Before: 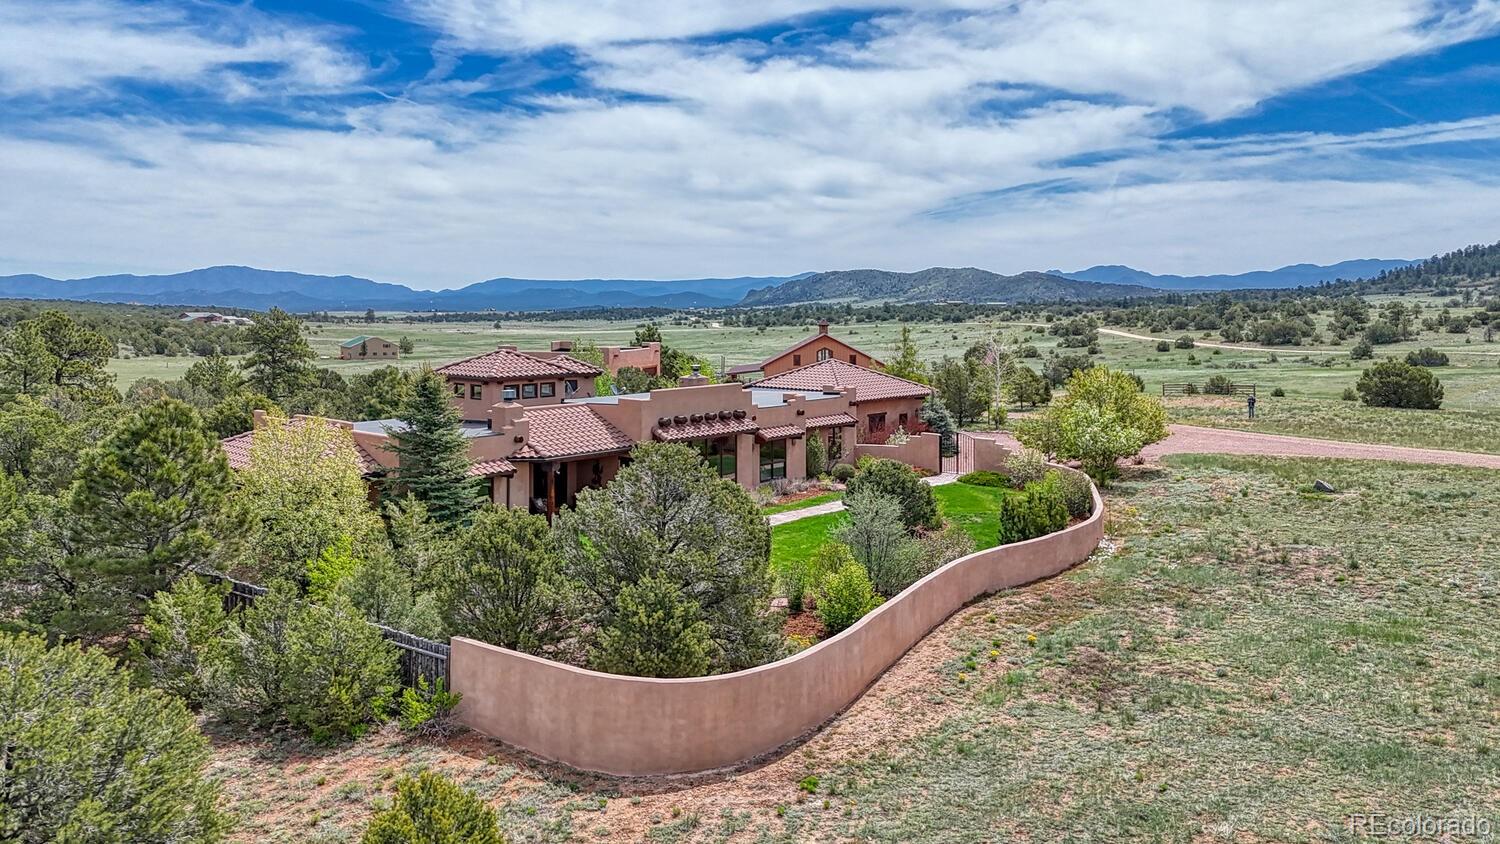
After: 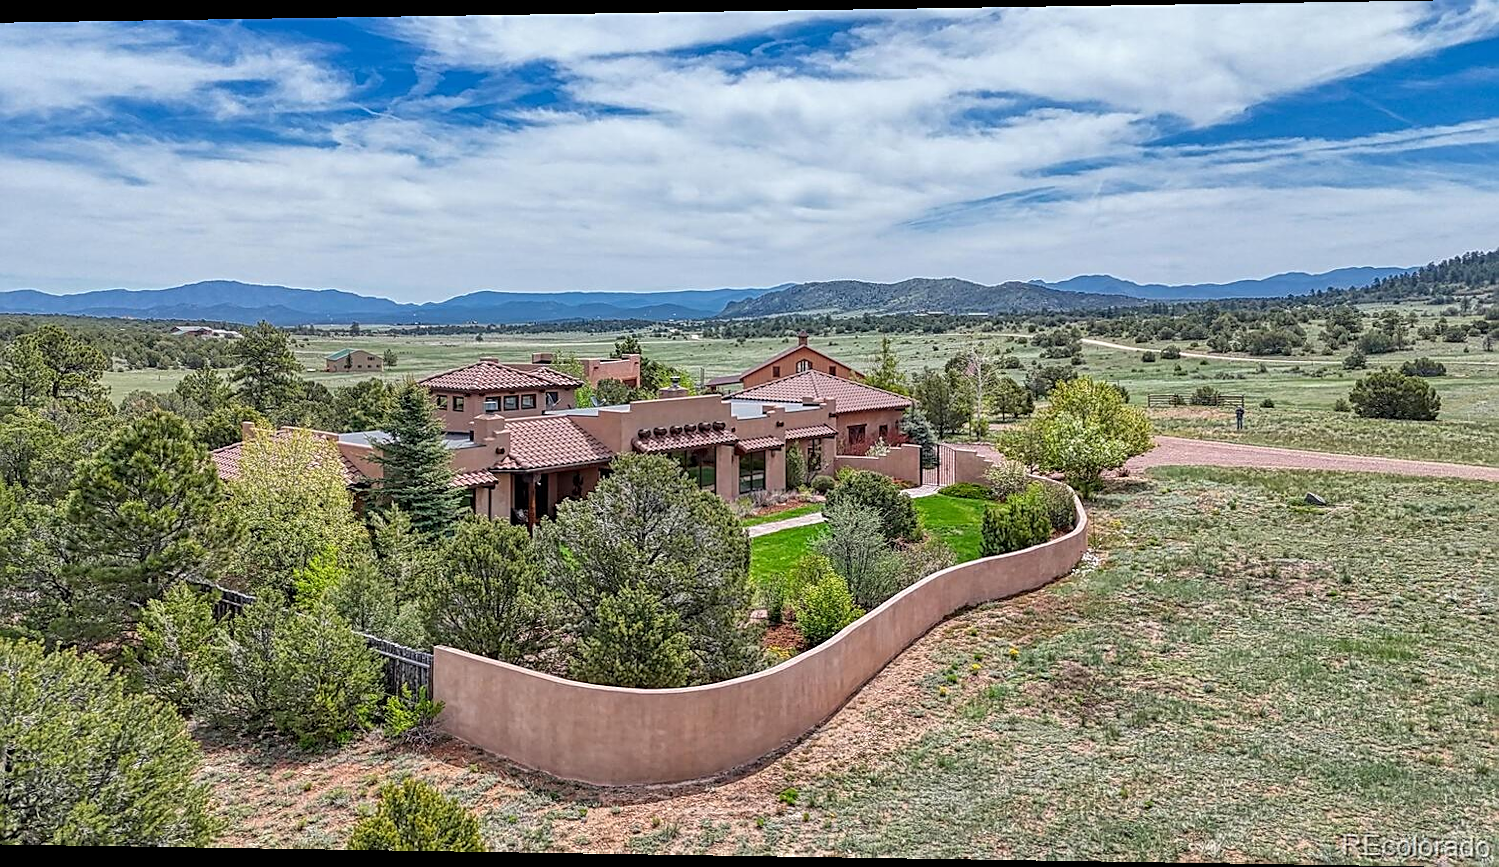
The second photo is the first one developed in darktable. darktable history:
rotate and perspective: lens shift (horizontal) -0.055, automatic cropping off
sharpen: on, module defaults
